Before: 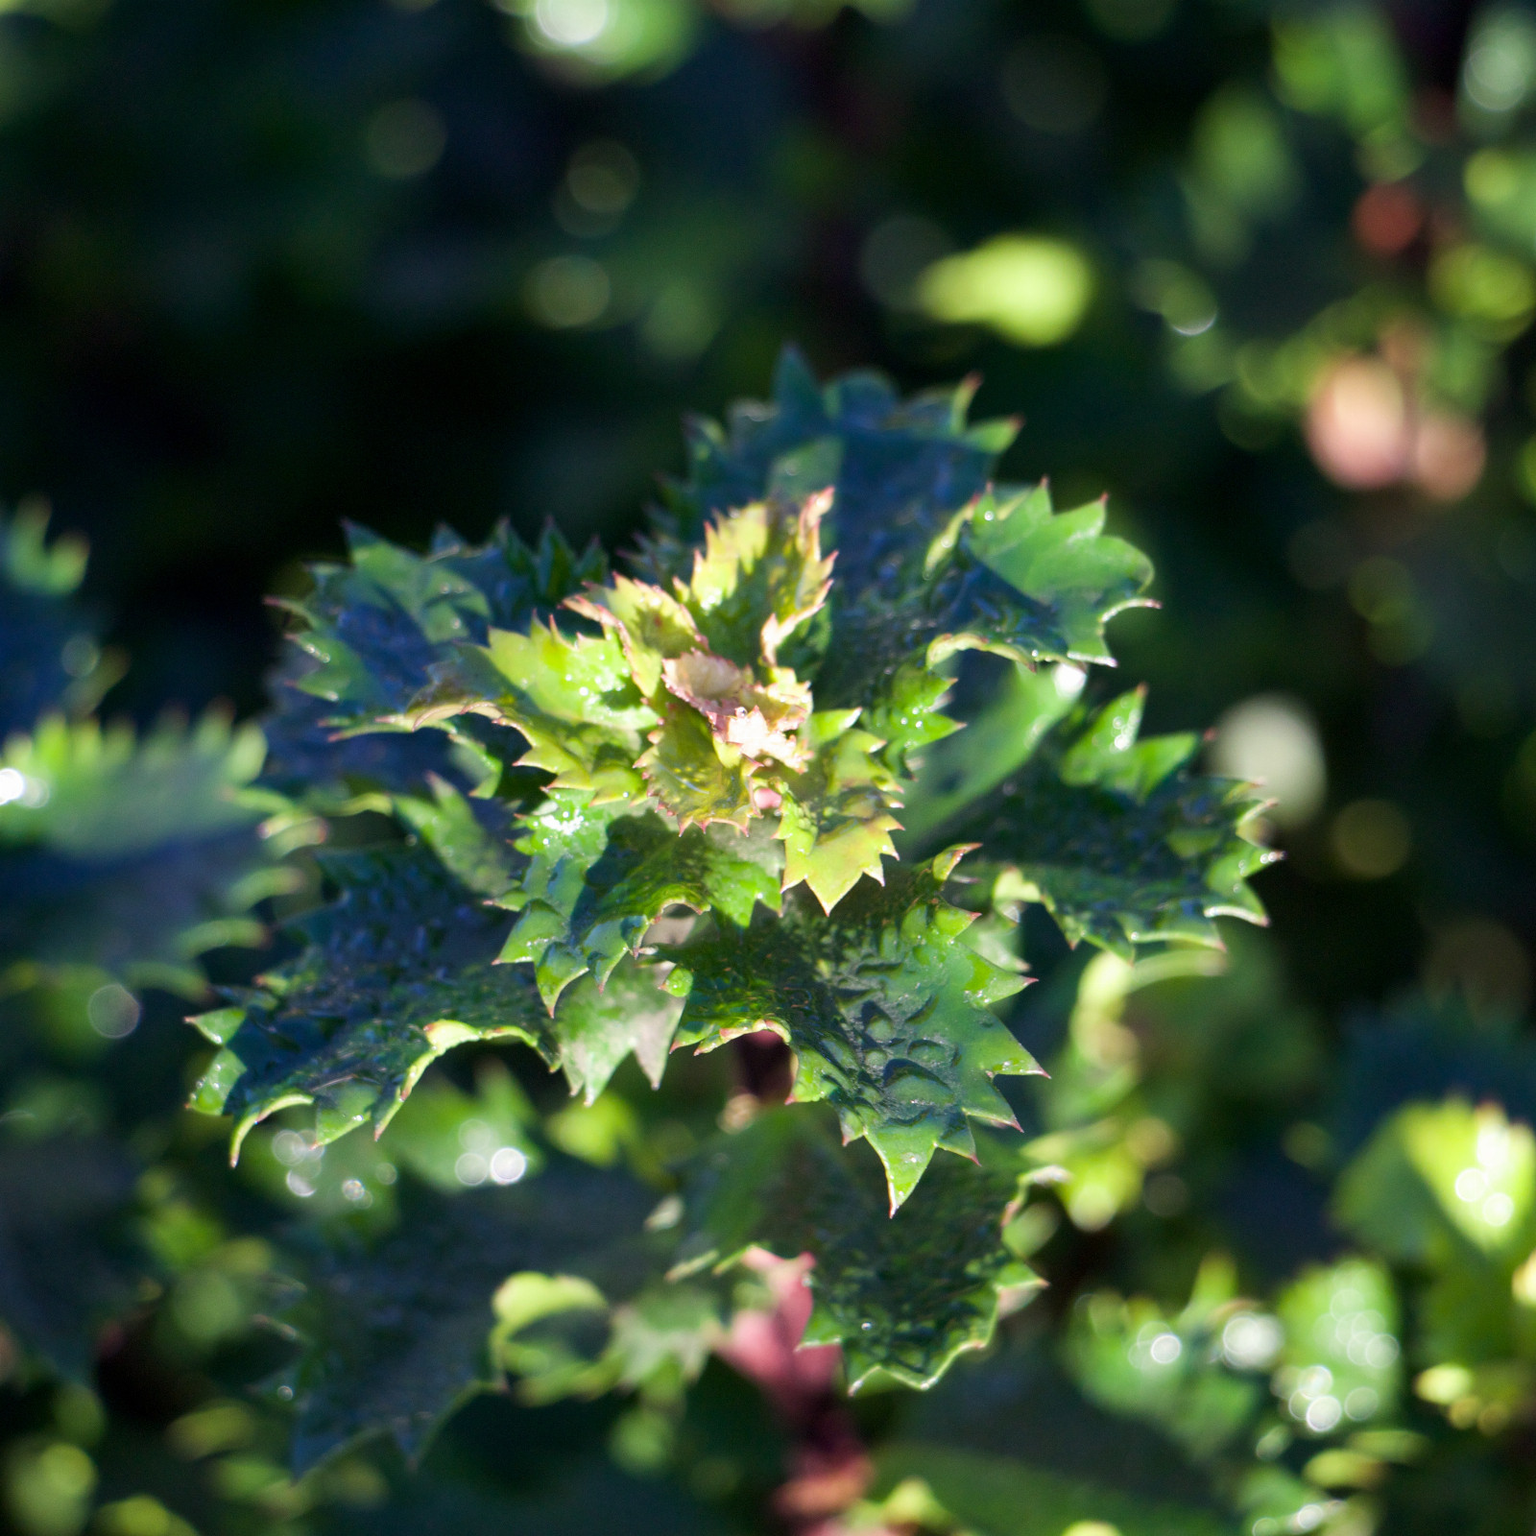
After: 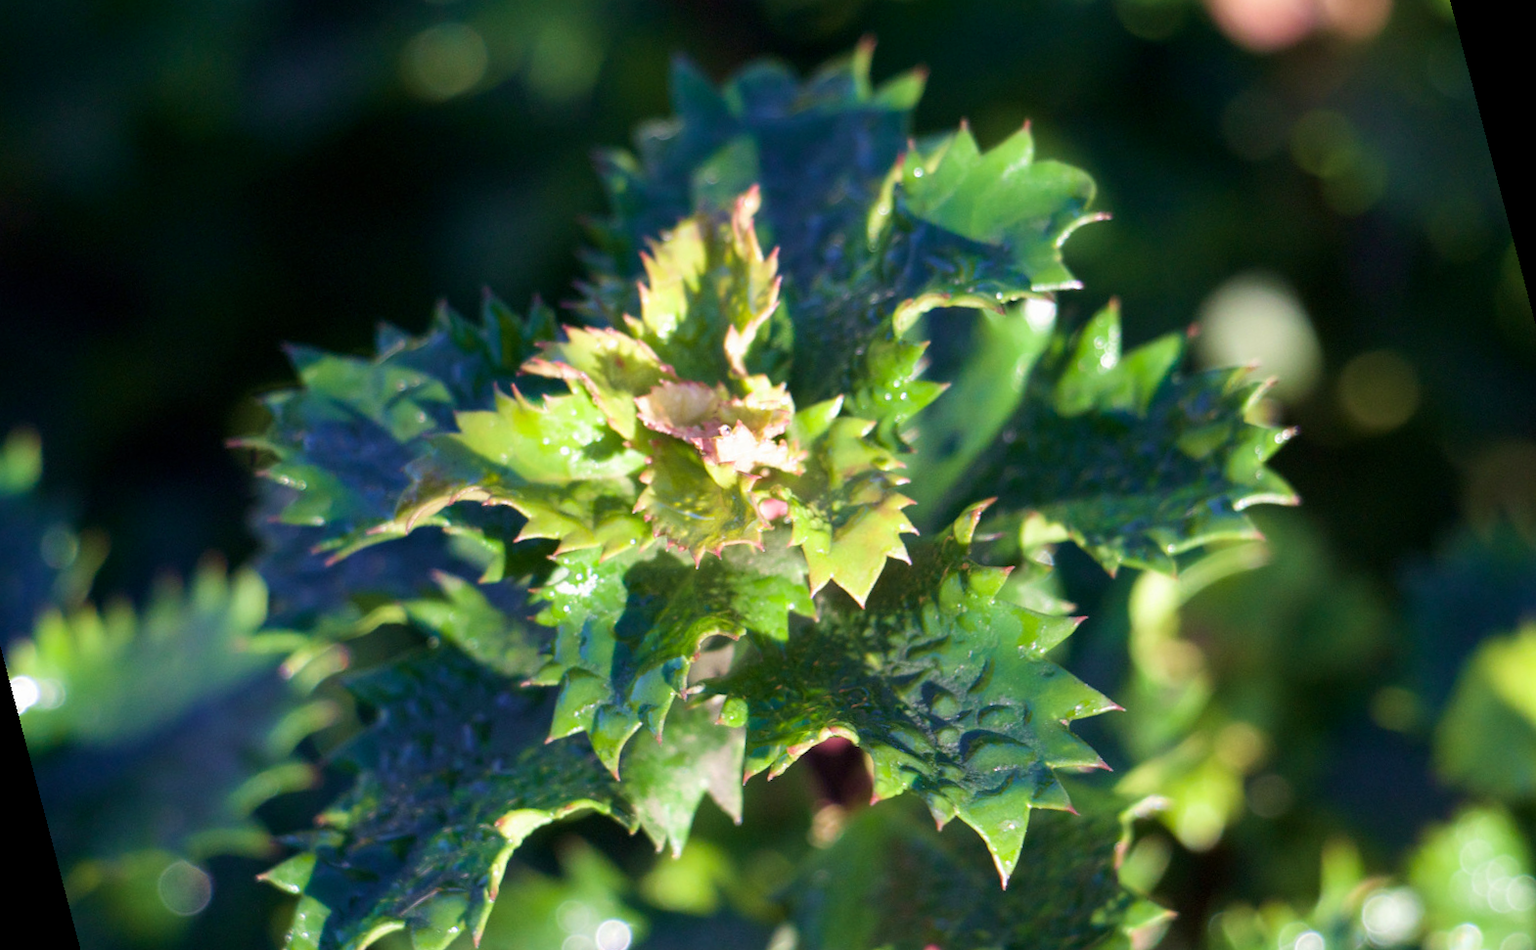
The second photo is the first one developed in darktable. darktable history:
velvia: on, module defaults
white balance: emerald 1
rotate and perspective: rotation -14.8°, crop left 0.1, crop right 0.903, crop top 0.25, crop bottom 0.748
